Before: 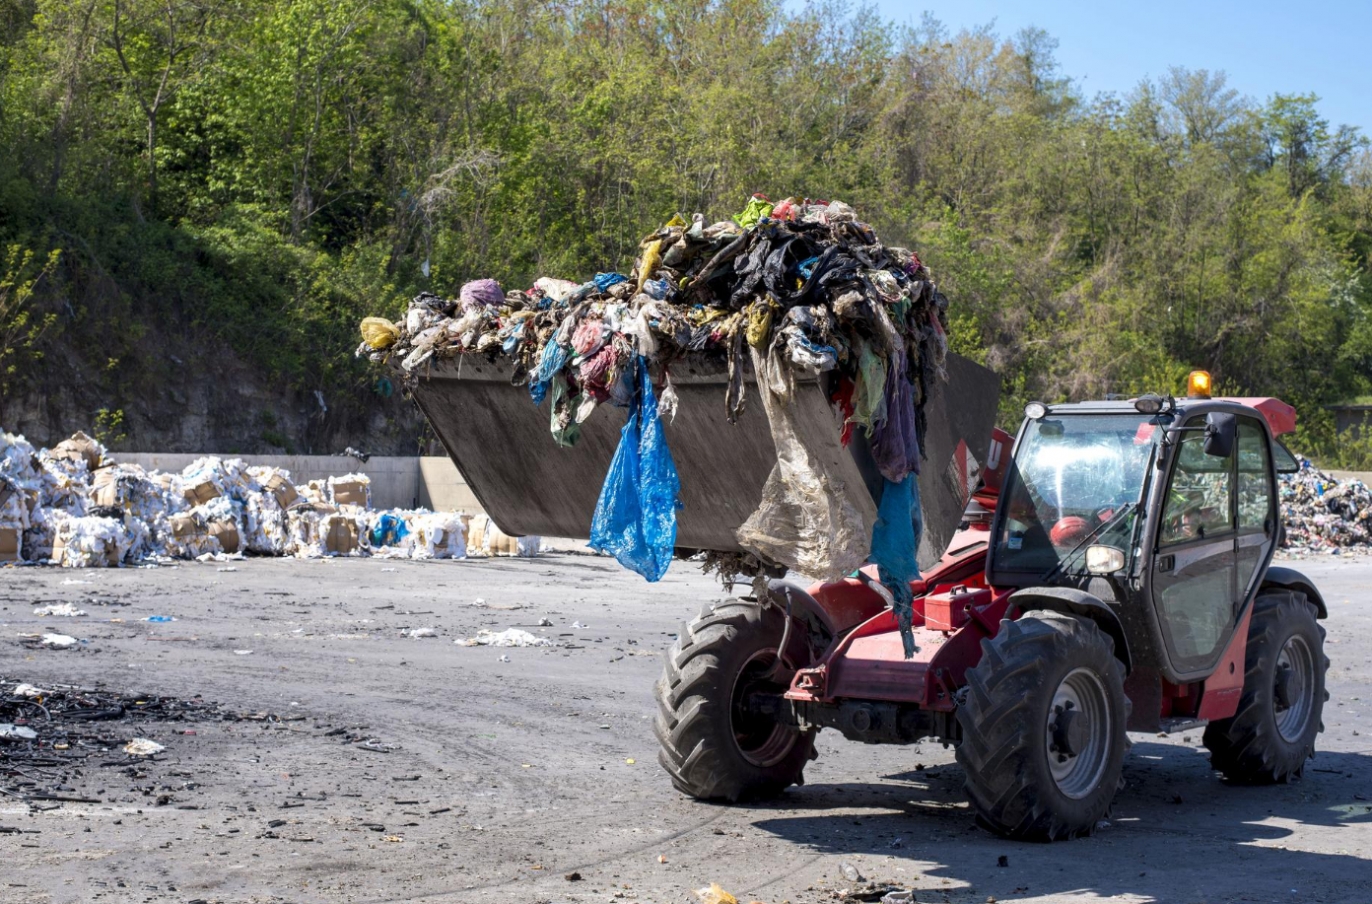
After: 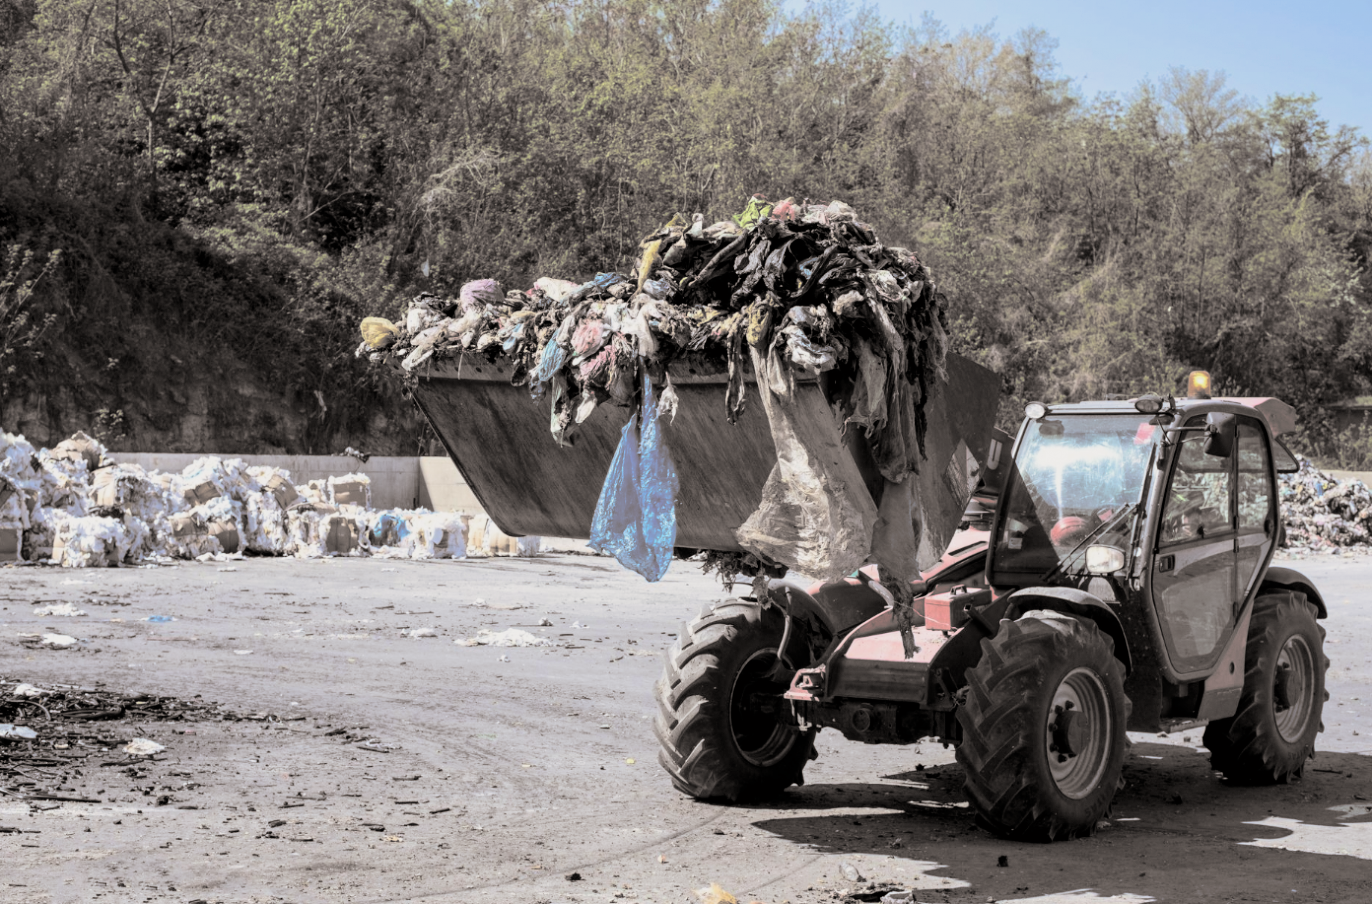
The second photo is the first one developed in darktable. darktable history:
filmic rgb: hardness 4.17
exposure: black level correction 0.001, exposure 0.5 EV, compensate exposure bias true, compensate highlight preservation false
split-toning: shadows › hue 26°, shadows › saturation 0.09, highlights › hue 40°, highlights › saturation 0.18, balance -63, compress 0%
